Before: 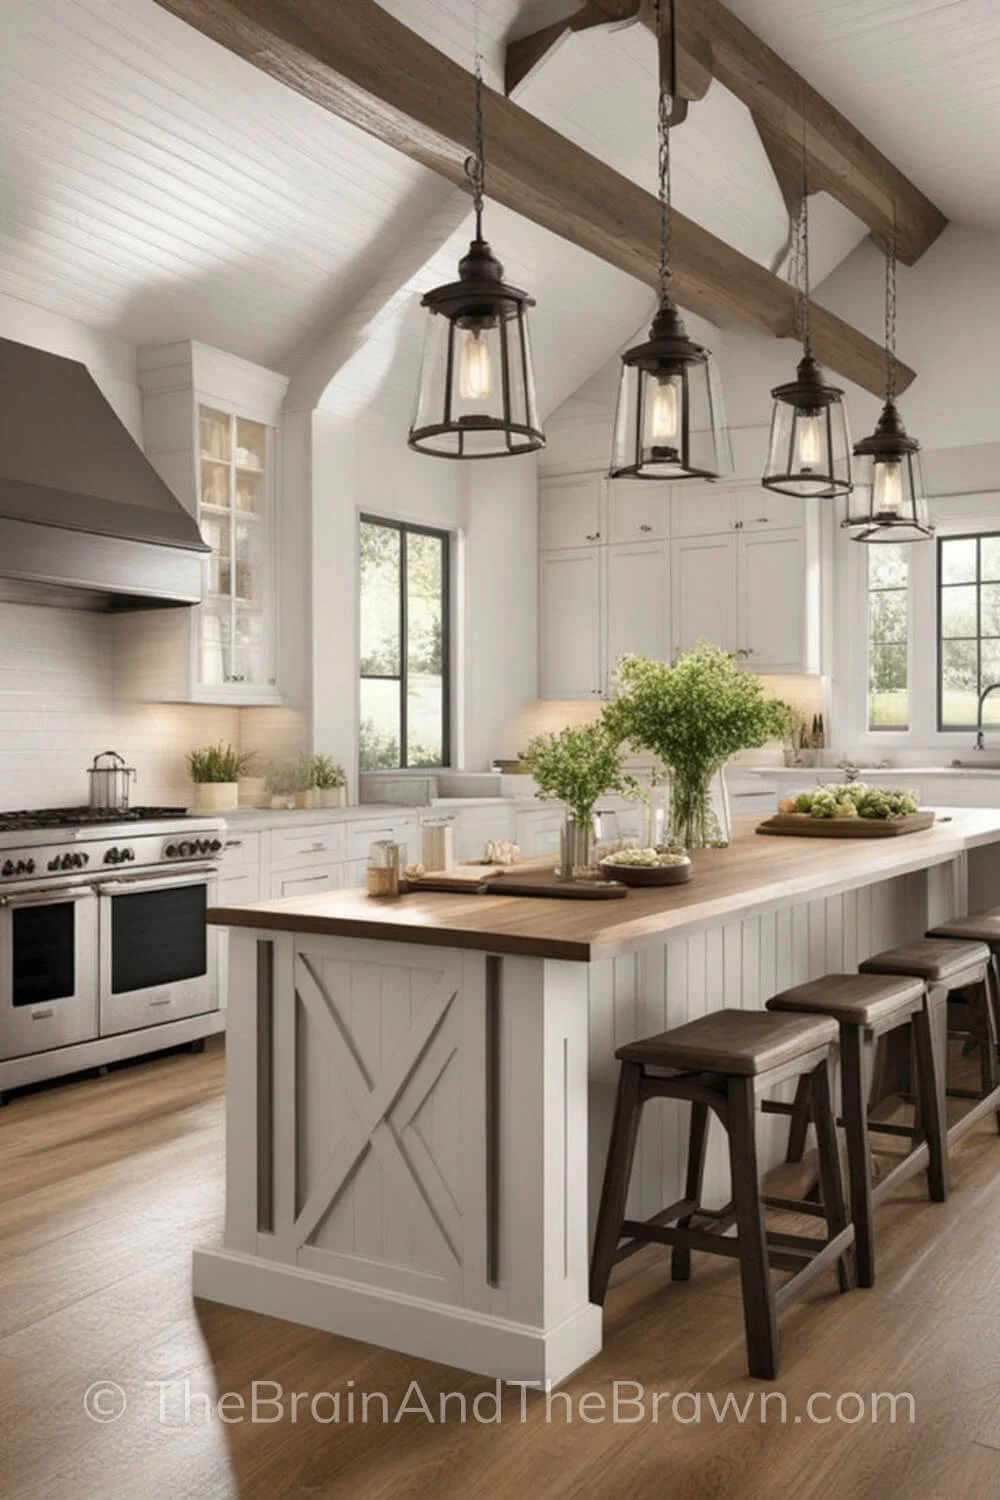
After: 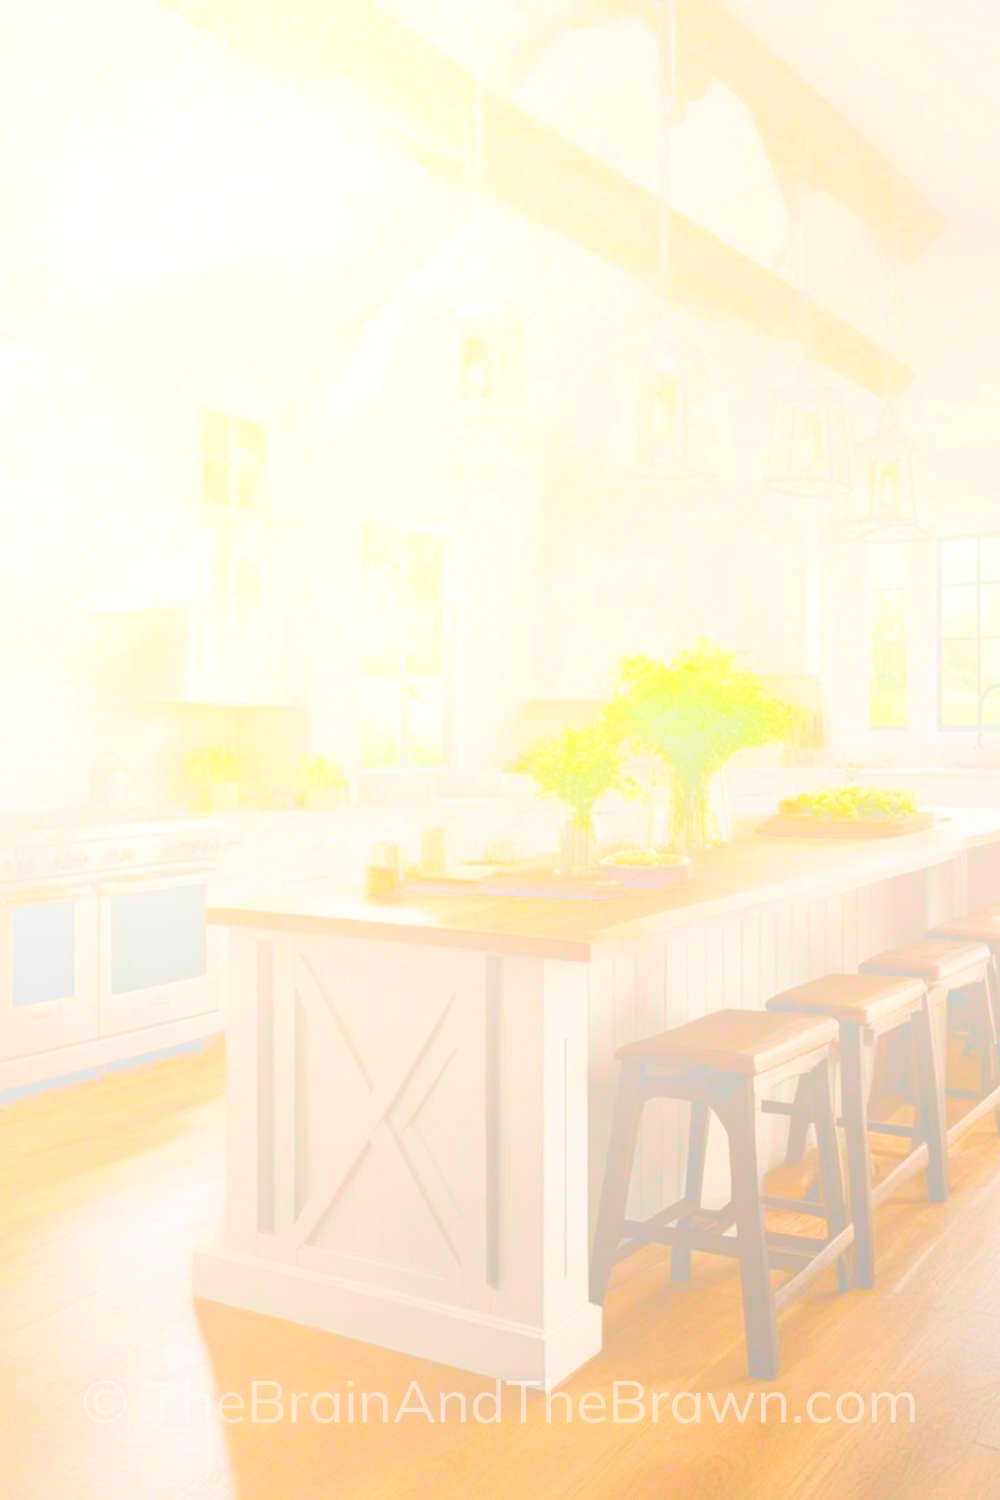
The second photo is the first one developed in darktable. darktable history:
contrast brightness saturation: contrast 0.22, brightness -0.19, saturation 0.24
color balance rgb: perceptual saturation grading › global saturation 30%, global vibrance 20%
sigmoid: contrast 1.22, skew 0.65
shadows and highlights: shadows 60, soften with gaussian
bloom: size 85%, threshold 5%, strength 85%
